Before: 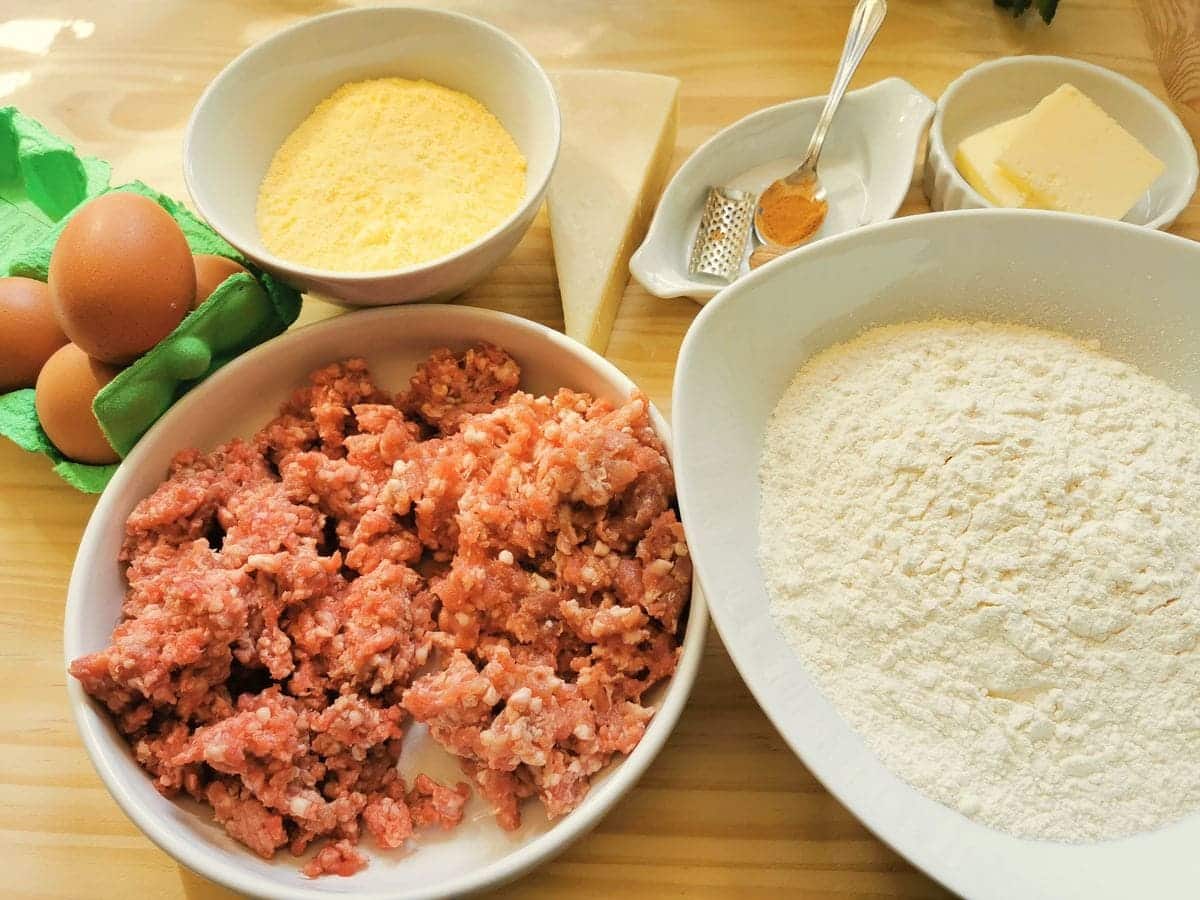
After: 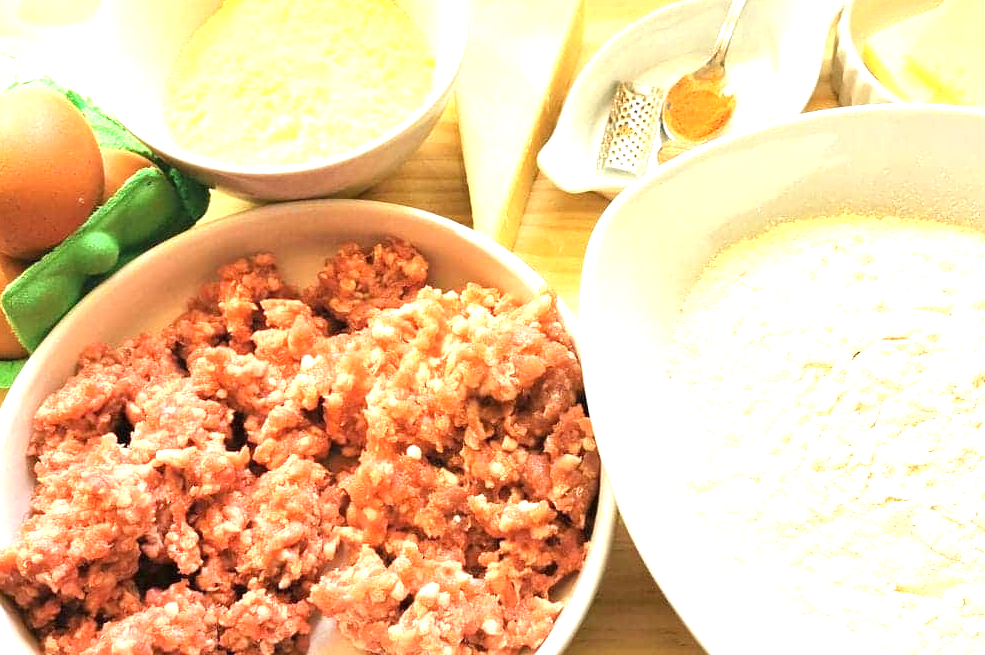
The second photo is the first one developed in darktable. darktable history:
crop: left 7.743%, top 11.726%, right 10.156%, bottom 15.477%
exposure: black level correction 0, exposure 1.186 EV, compensate exposure bias true, compensate highlight preservation false
